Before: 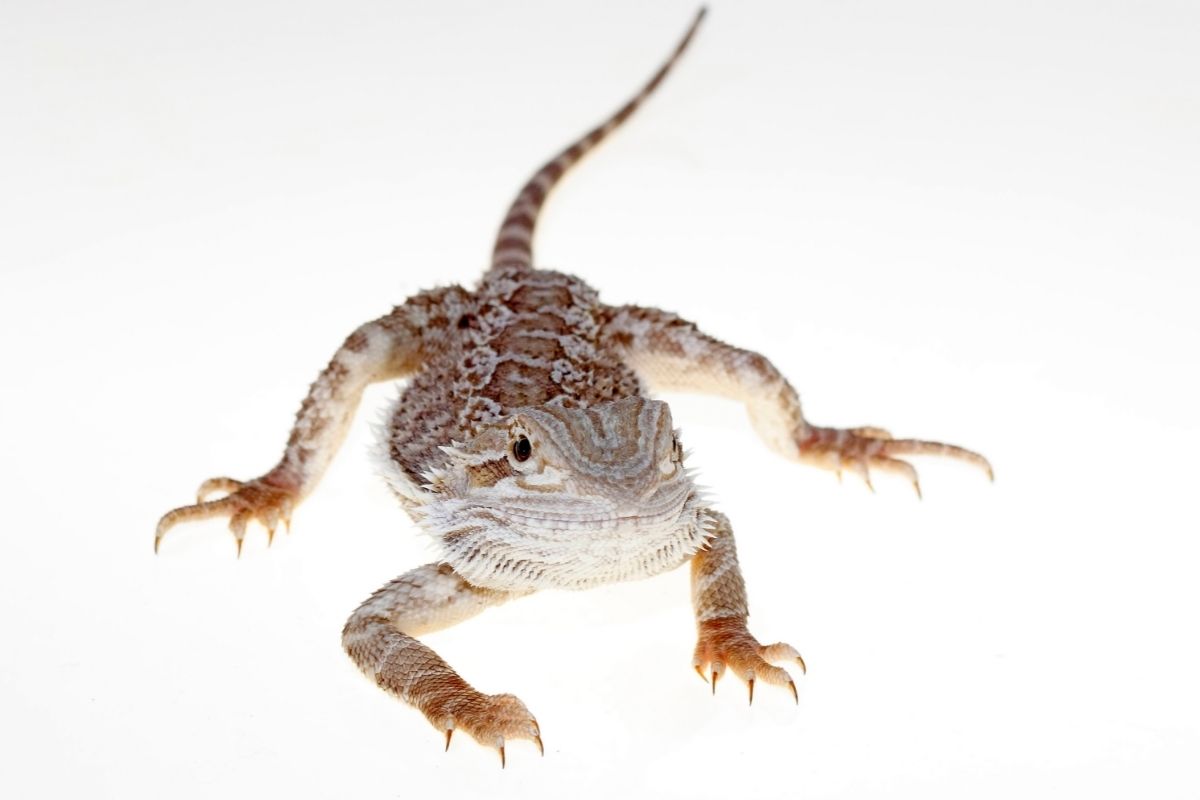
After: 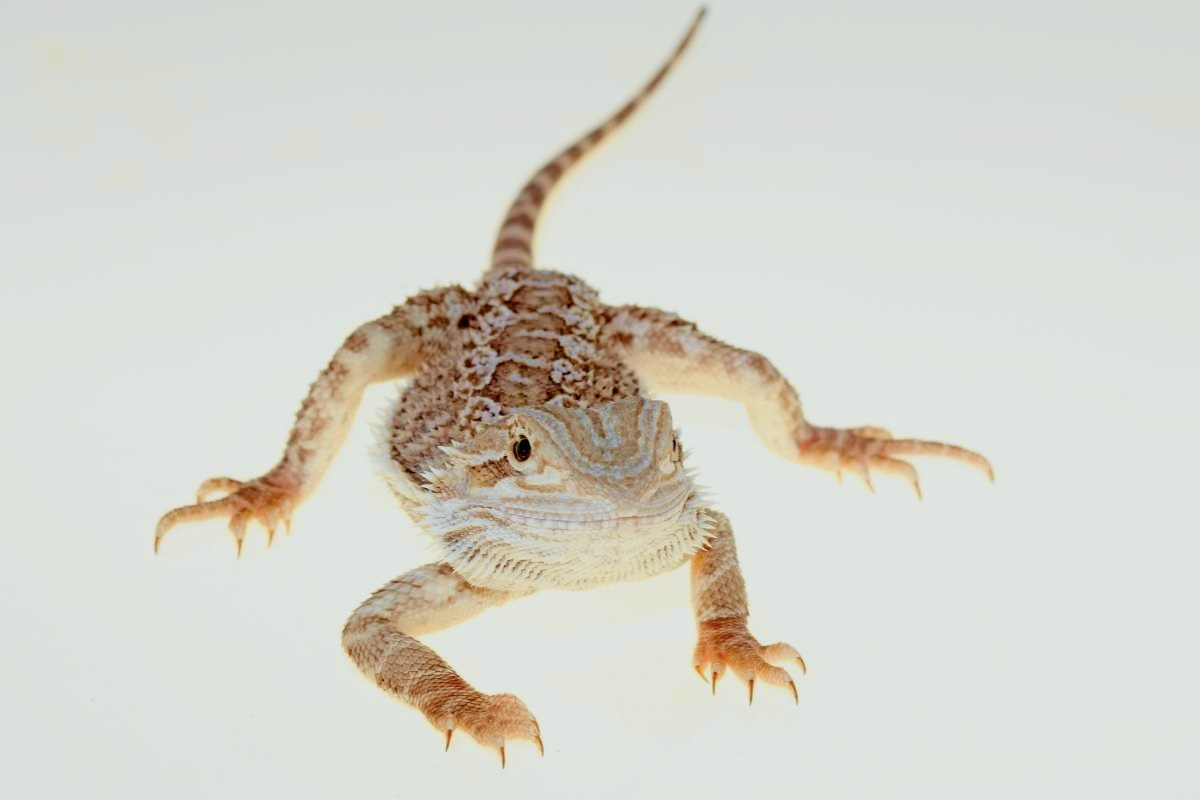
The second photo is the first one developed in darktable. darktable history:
tone curve: curves: ch0 [(0, 0) (0.402, 0.473) (0.673, 0.68) (0.899, 0.832) (0.999, 0.903)]; ch1 [(0, 0) (0.379, 0.262) (0.464, 0.425) (0.498, 0.49) (0.507, 0.5) (0.53, 0.532) (0.582, 0.583) (0.68, 0.672) (0.791, 0.748) (1, 0.896)]; ch2 [(0, 0) (0.199, 0.414) (0.438, 0.49) (0.496, 0.501) (0.515, 0.546) (0.577, 0.605) (0.632, 0.649) (0.717, 0.727) (0.845, 0.855) (0.998, 0.977)], color space Lab, independent channels, preserve colors none
